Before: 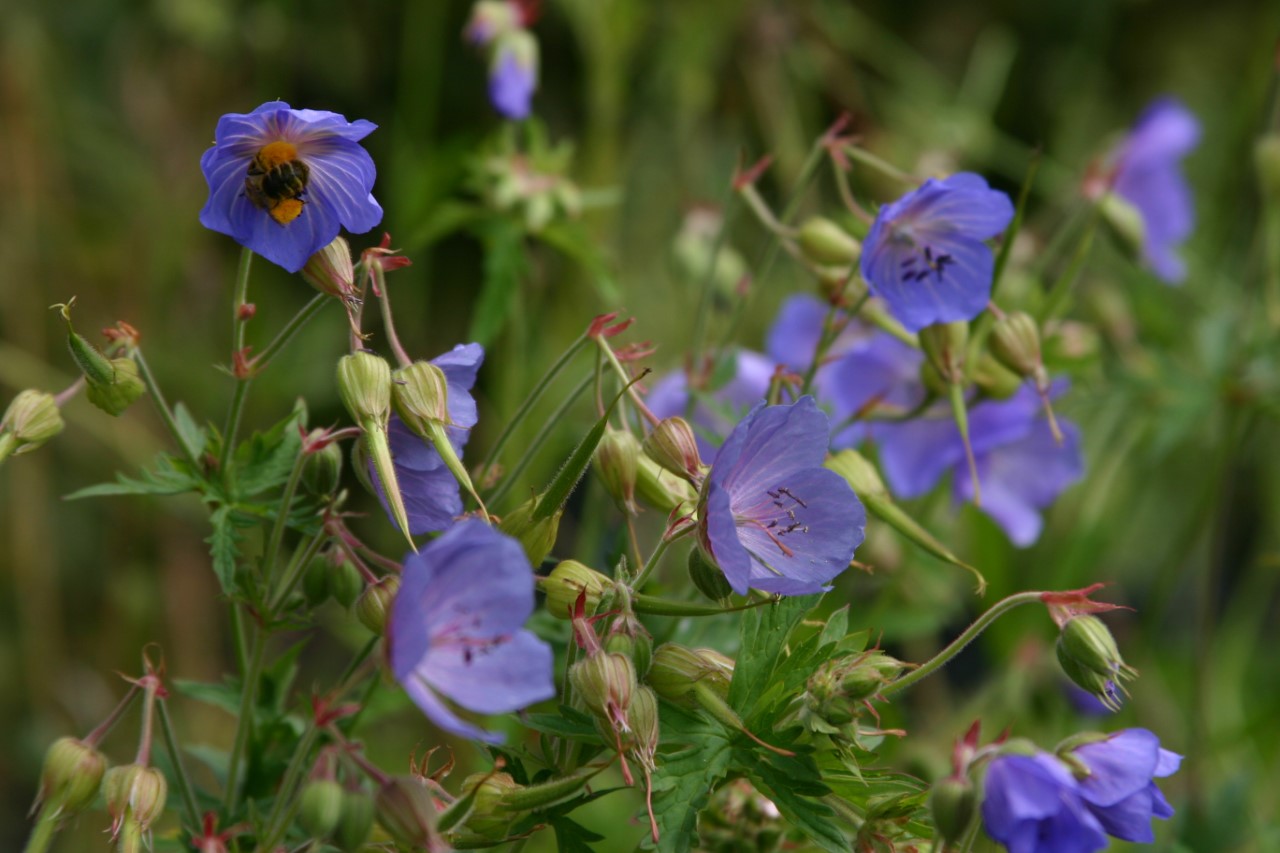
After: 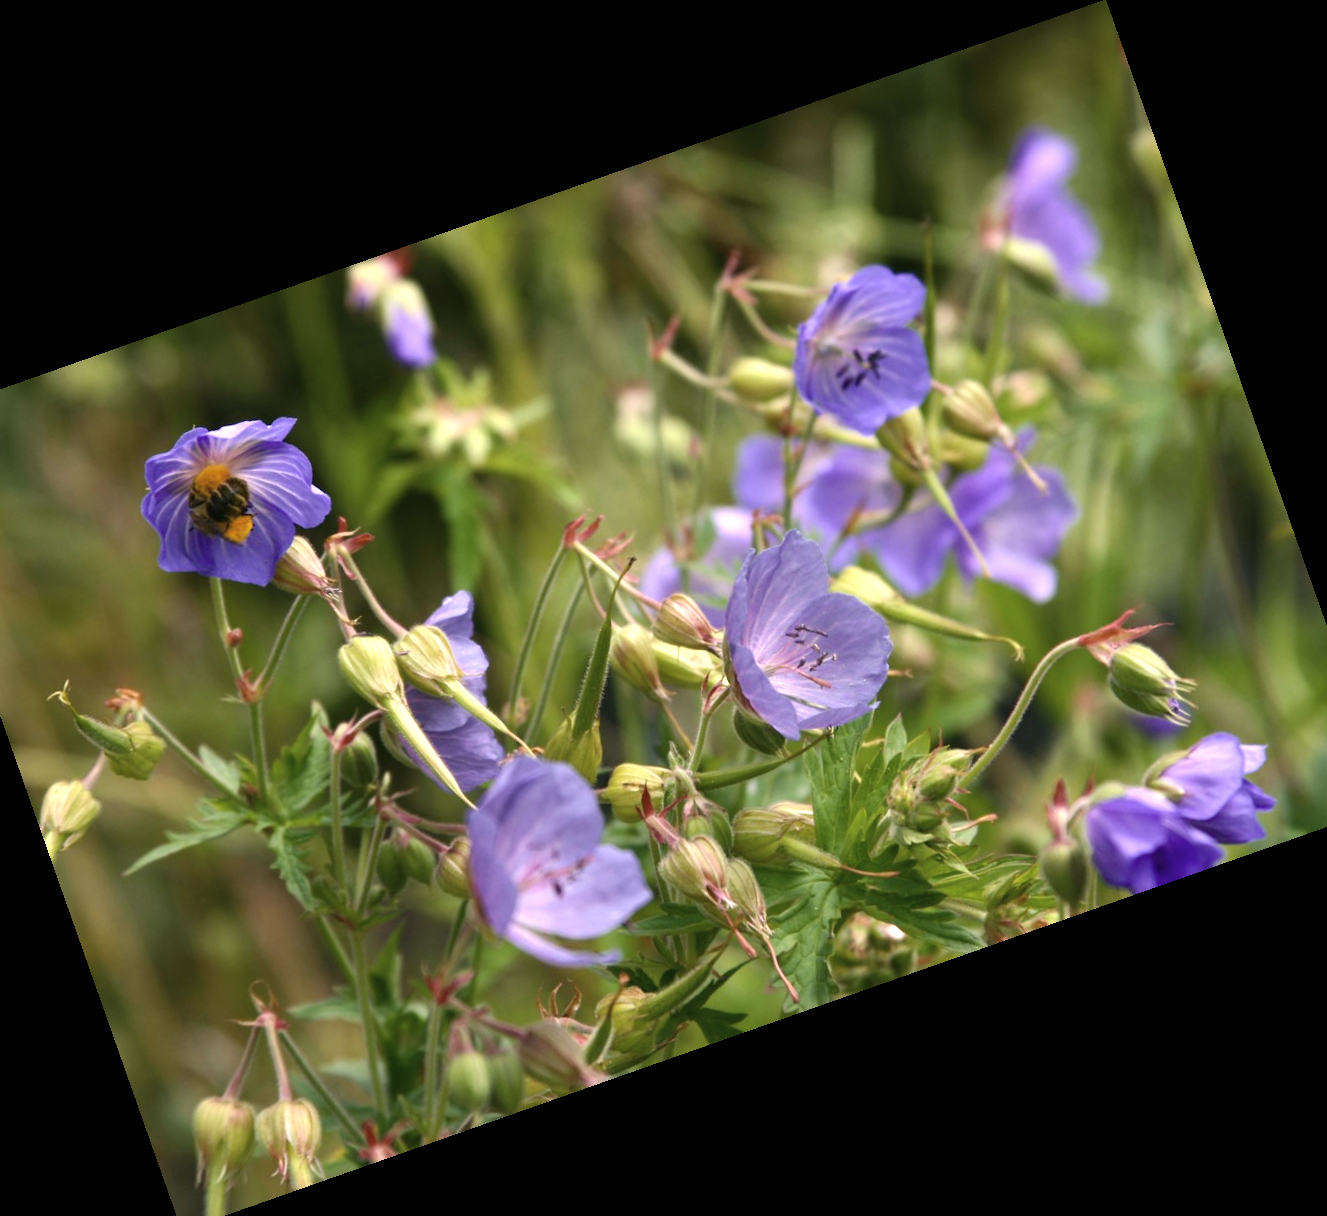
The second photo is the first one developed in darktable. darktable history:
exposure: black level correction 0, exposure 1.1 EV, compensate highlight preservation false
color balance rgb: linear chroma grading › global chroma 10%, perceptual saturation grading › global saturation 5%, perceptual brilliance grading › global brilliance 4%, global vibrance 7%, saturation formula JzAzBz (2021)
color correction: highlights a* 3.84, highlights b* 5.07
crop and rotate: angle 19.43°, left 6.812%, right 4.125%, bottom 1.087%
contrast brightness saturation: contrast 0.1, saturation -0.36
